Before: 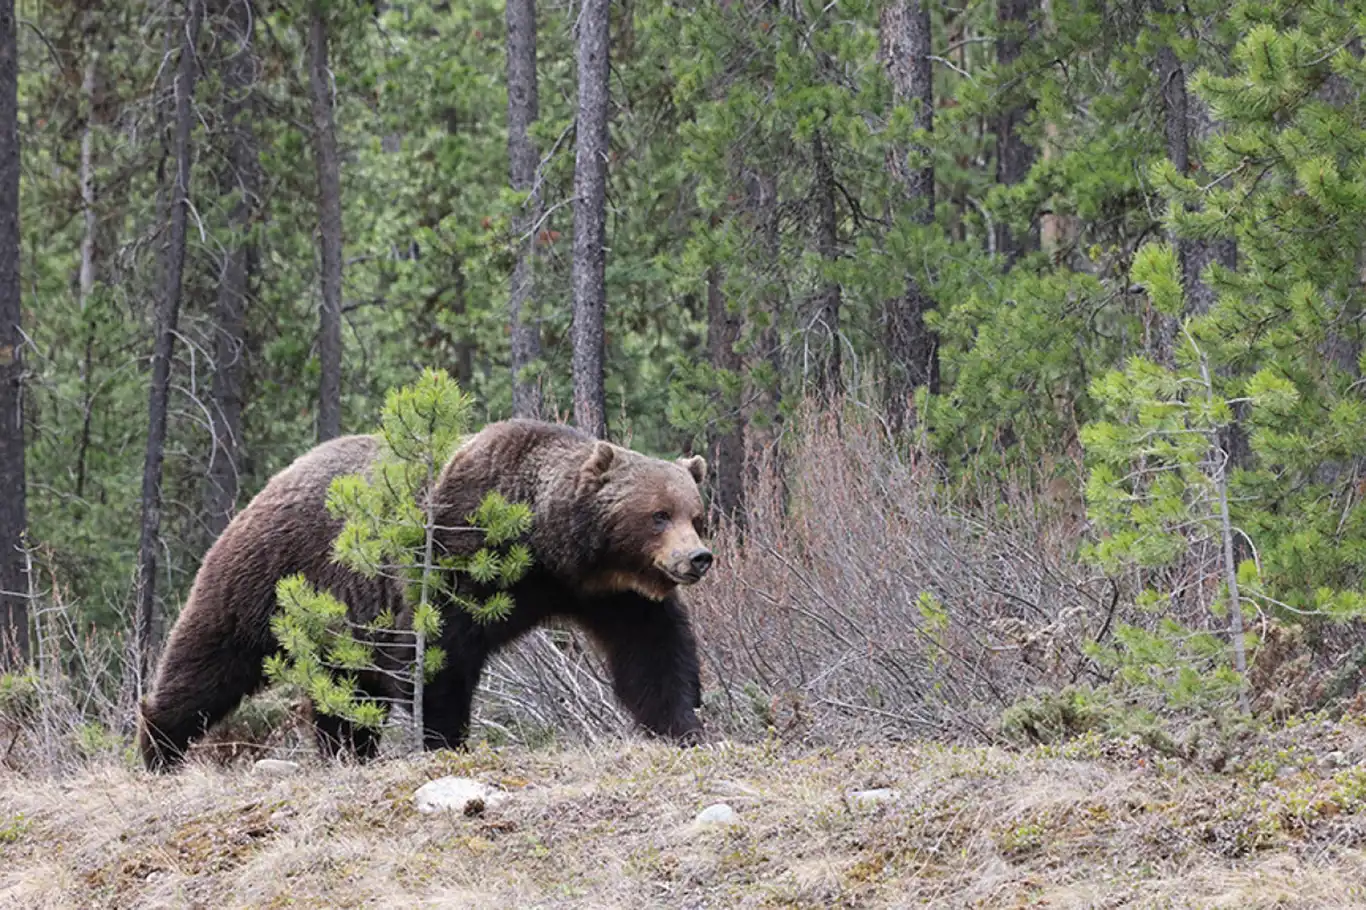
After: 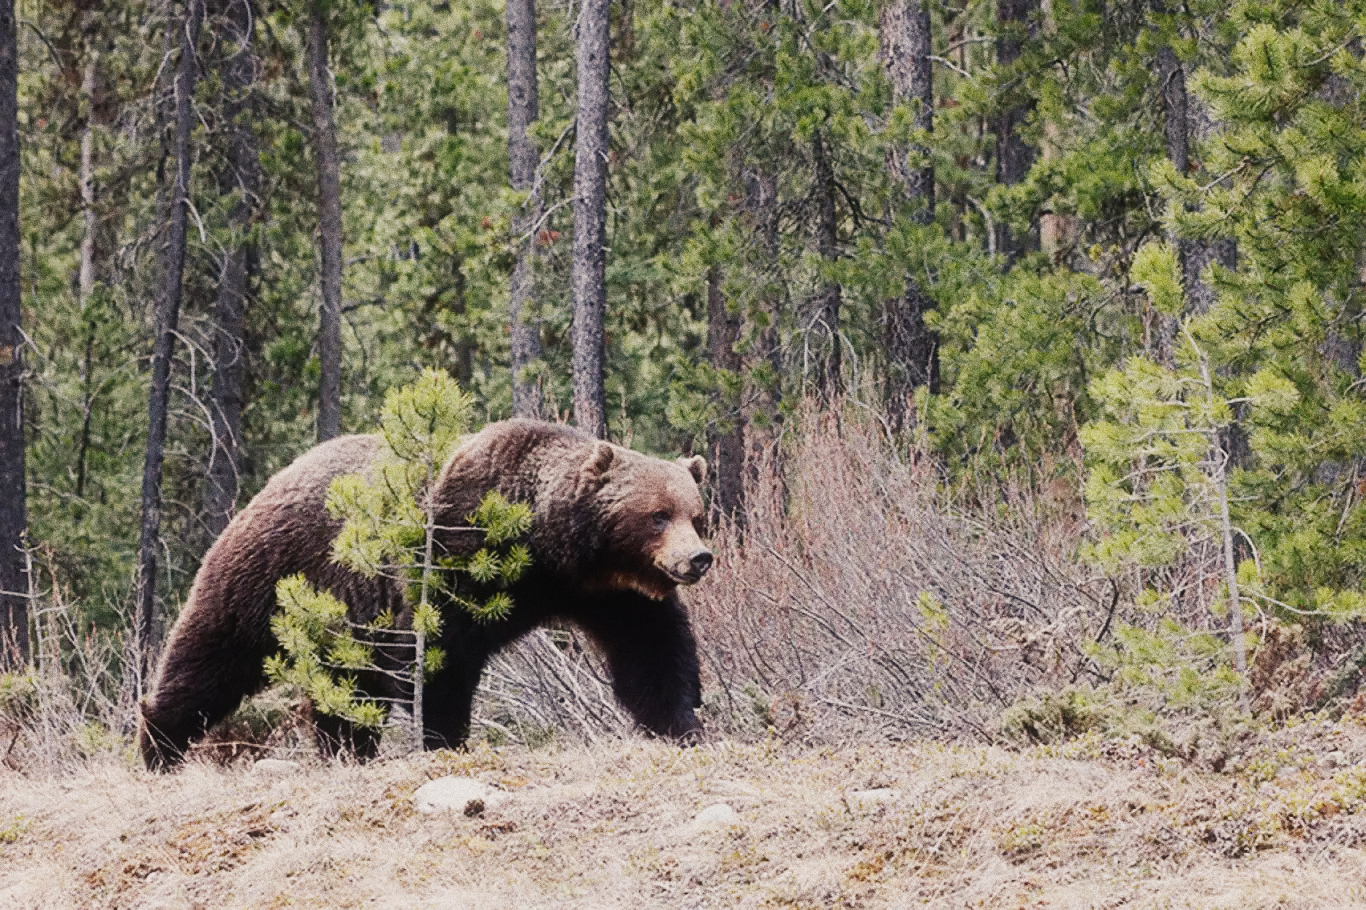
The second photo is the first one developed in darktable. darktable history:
contrast equalizer "negative clarity": octaves 7, y [[0.6 ×6], [0.55 ×6], [0 ×6], [0 ×6], [0 ×6]], mix -0.2
color balance rgb "creative|film": shadows lift › chroma 2%, shadows lift › hue 247.2°, power › chroma 0.3%, power › hue 25.2°, highlights gain › chroma 3%, highlights gain › hue 60°, global offset › luminance 0.75%, perceptual saturation grading › global saturation 20%, perceptual saturation grading › highlights -20%, perceptual saturation grading › shadows 30%, global vibrance 20%
diffuse or sharpen "bloom 10%": radius span 32, 1st order speed 50%, 2nd order speed 50%, 3rd order speed 50%, 4th order speed 50% | blend: blend mode normal, opacity 10%; mask: uniform (no mask)
exposure "_builtin_magic lantern defaults": compensate highlight preservation false
rgb primaries "creative|film": red hue 0.019, red purity 0.907, green hue 0.07, green purity 0.883, blue hue -0.093, blue purity 0.96
sigmoid: contrast 1.6, skew -0.2, preserve hue 0%, red attenuation 0.1, red rotation 0.035, green attenuation 0.1, green rotation -0.017, blue attenuation 0.15, blue rotation -0.052, base primaries Rec2020
tone equalizer "_builtin_contrast tone curve | soft": -8 EV -0.417 EV, -7 EV -0.389 EV, -6 EV -0.333 EV, -5 EV -0.222 EV, -3 EV 0.222 EV, -2 EV 0.333 EV, -1 EV 0.389 EV, +0 EV 0.417 EV, edges refinement/feathering 500, mask exposure compensation -1.57 EV, preserve details no
grain "silver grain": coarseness 0.09 ISO, strength 40%
